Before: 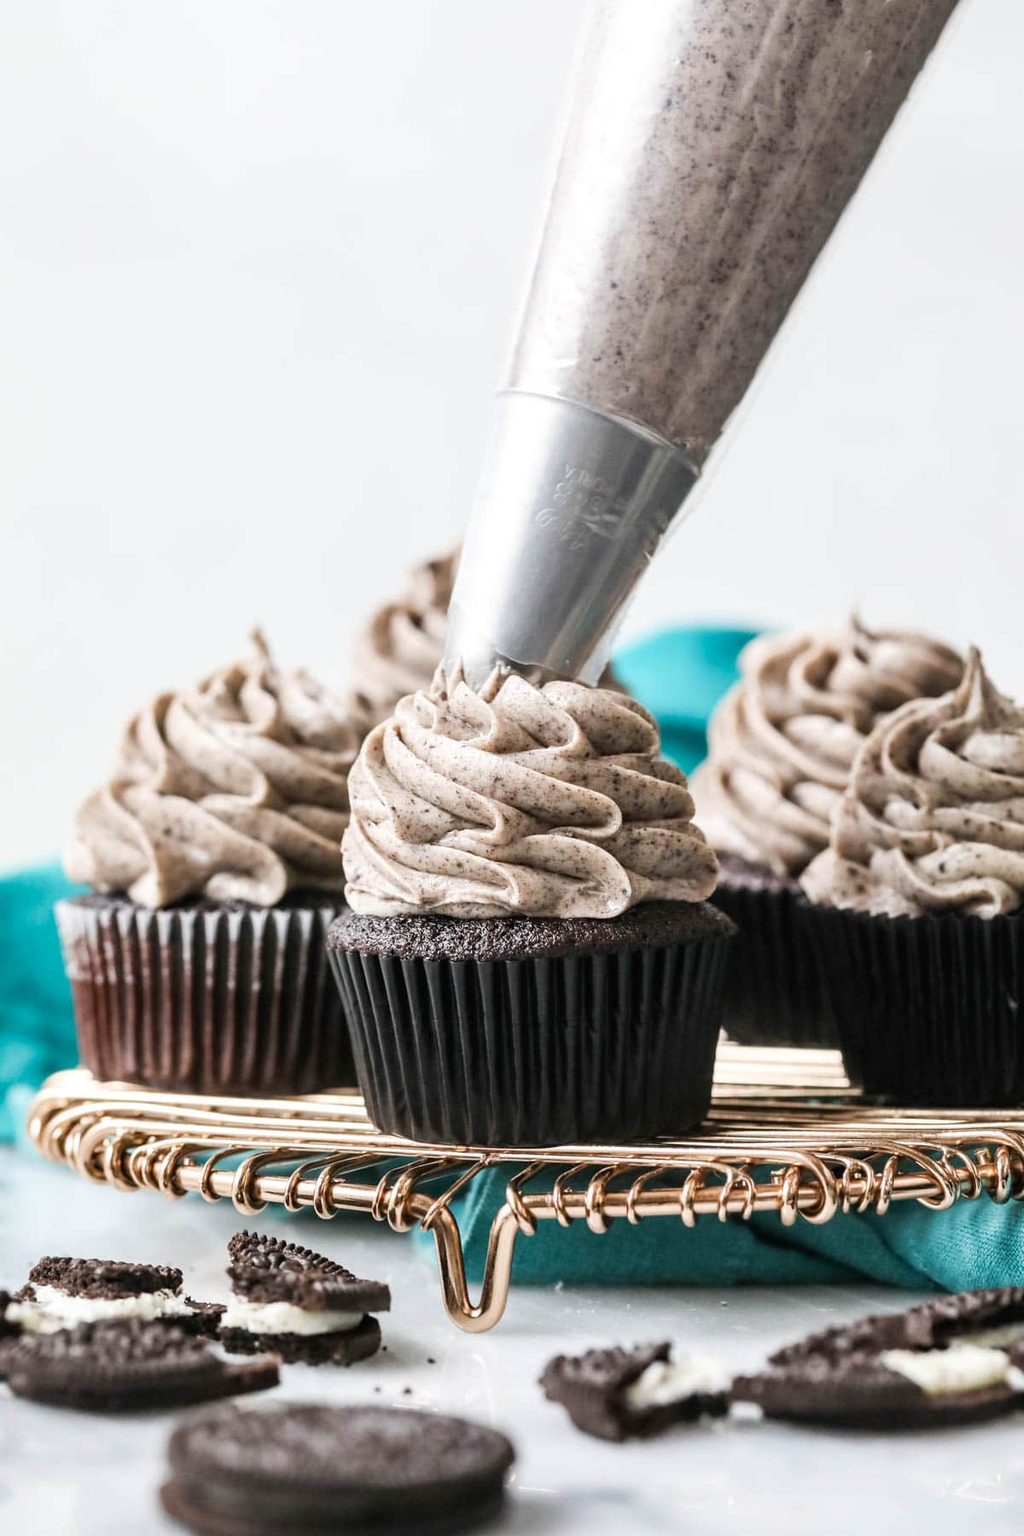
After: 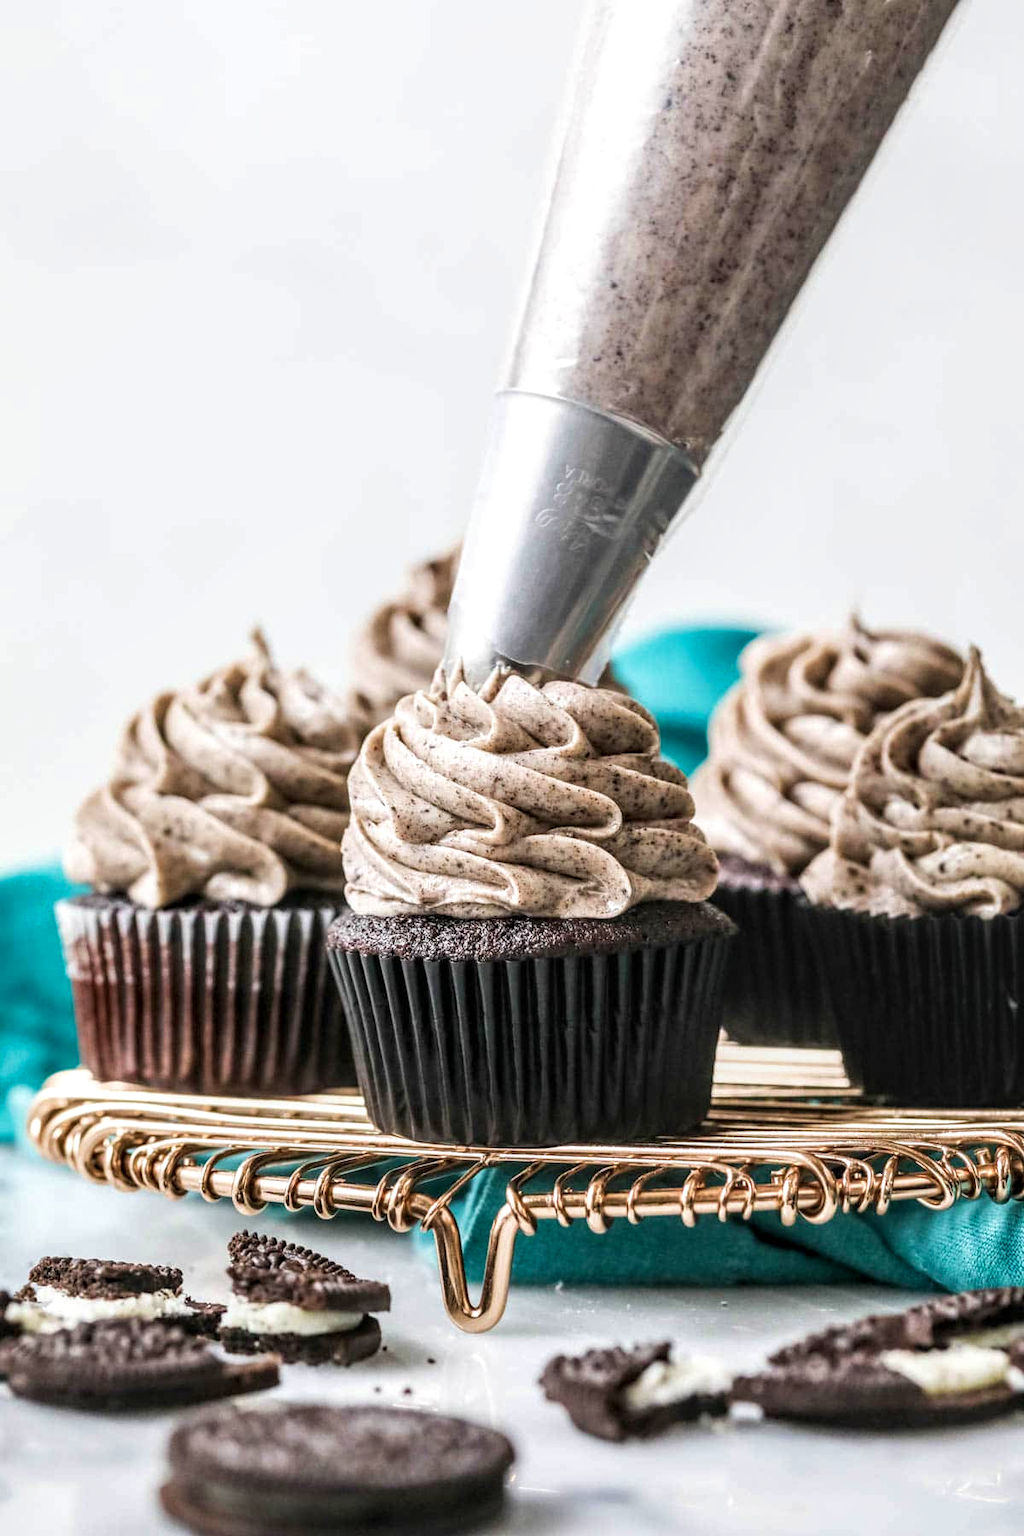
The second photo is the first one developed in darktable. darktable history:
velvia: on, module defaults
local contrast: highlights 61%, detail 143%, midtone range 0.432
